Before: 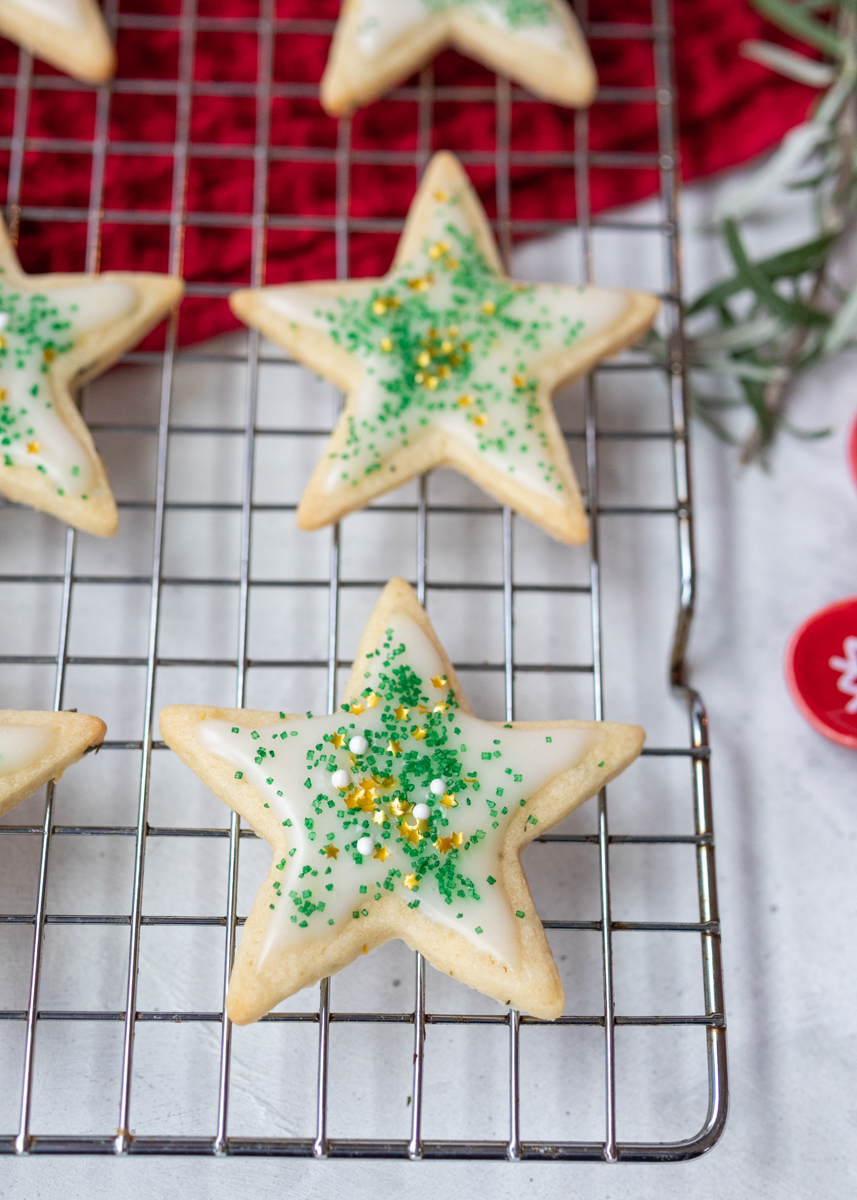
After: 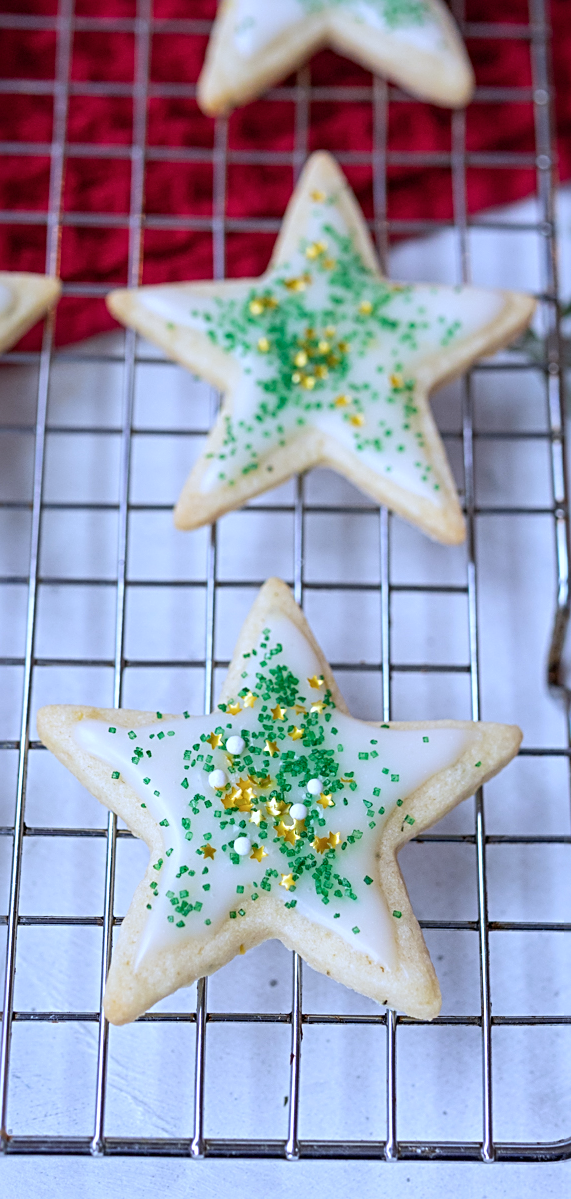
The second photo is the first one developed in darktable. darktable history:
white balance: red 0.926, green 1.003, blue 1.133
color calibration: illuminant as shot in camera, x 0.358, y 0.373, temperature 4628.91 K
sharpen: radius 2.767
crop and rotate: left 14.436%, right 18.898%
